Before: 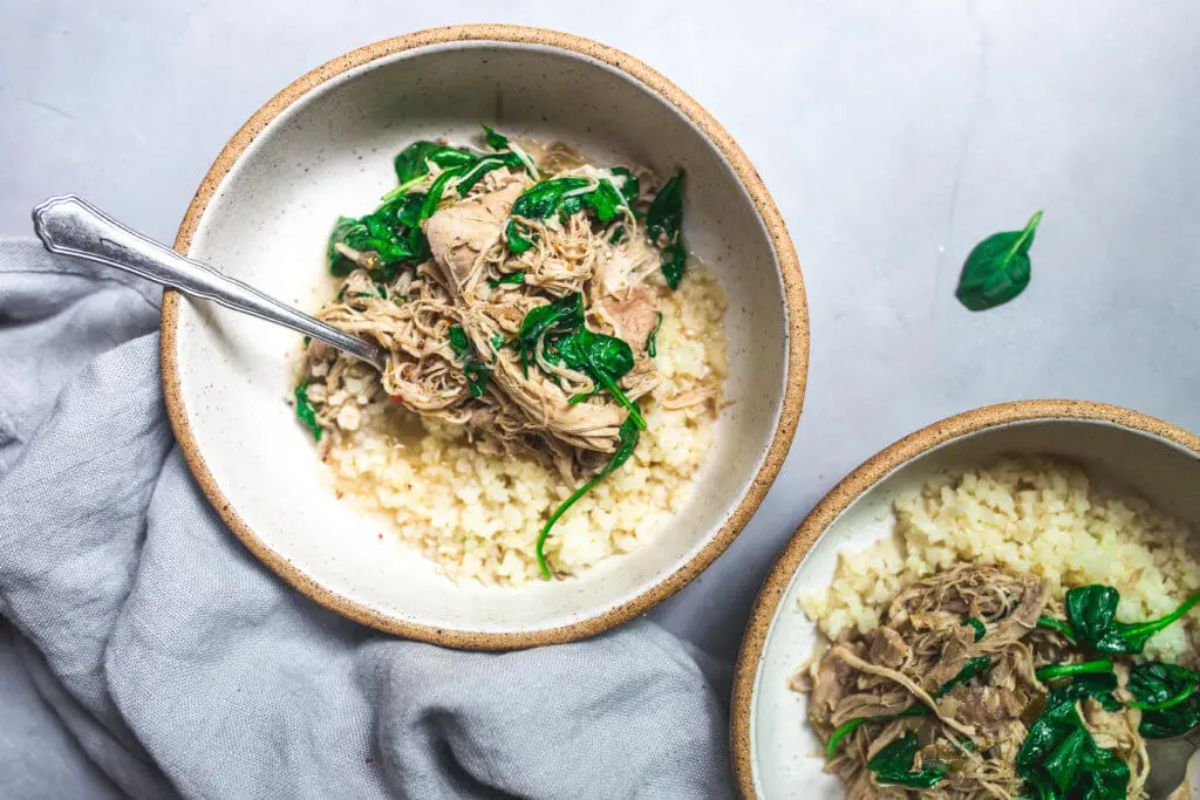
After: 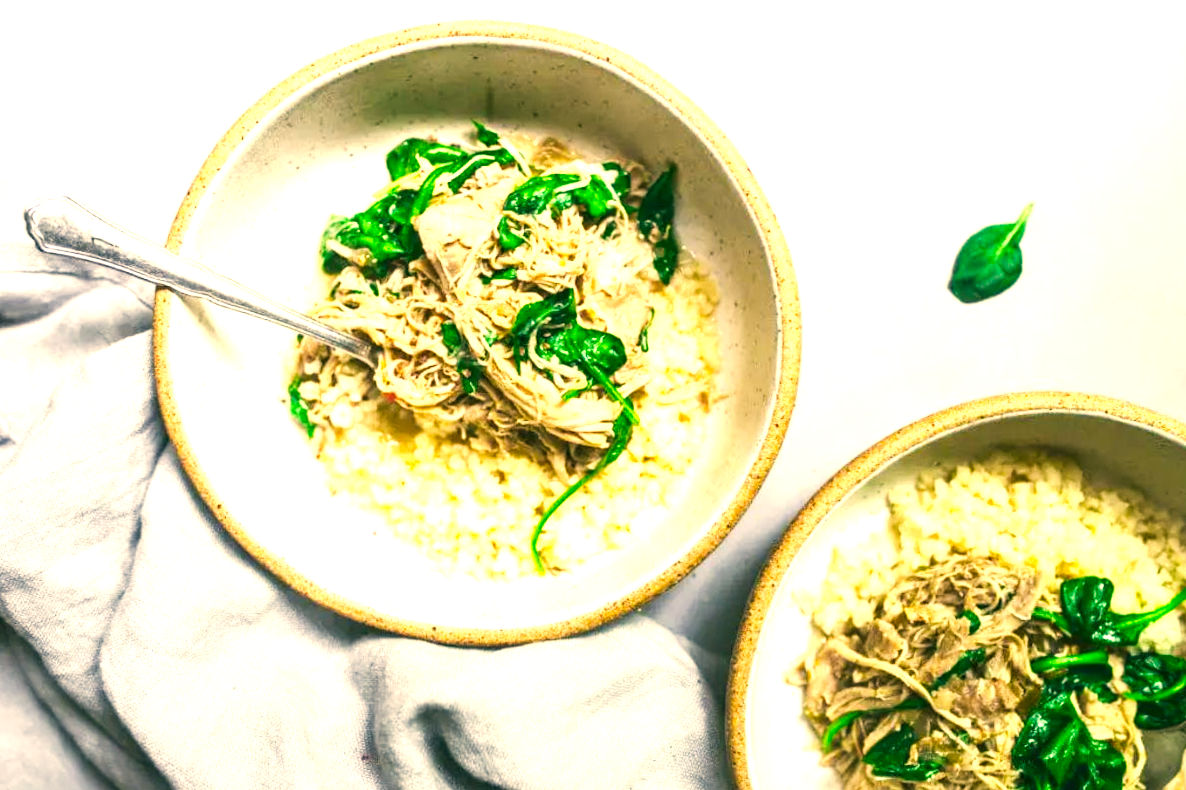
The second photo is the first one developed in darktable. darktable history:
tone curve: curves: ch0 [(0, 0) (0.003, 0.003) (0.011, 0.012) (0.025, 0.024) (0.044, 0.039) (0.069, 0.052) (0.1, 0.072) (0.136, 0.097) (0.177, 0.128) (0.224, 0.168) (0.277, 0.217) (0.335, 0.276) (0.399, 0.345) (0.468, 0.429) (0.543, 0.524) (0.623, 0.628) (0.709, 0.732) (0.801, 0.829) (0.898, 0.919) (1, 1)], preserve colors none
color correction: highlights a* 5.3, highlights b* 24.26, shadows a* -15.58, shadows b* 4.02
exposure: black level correction 0.001, exposure 1.3 EV, compensate highlight preservation false
rotate and perspective: rotation -0.45°, automatic cropping original format, crop left 0.008, crop right 0.992, crop top 0.012, crop bottom 0.988
